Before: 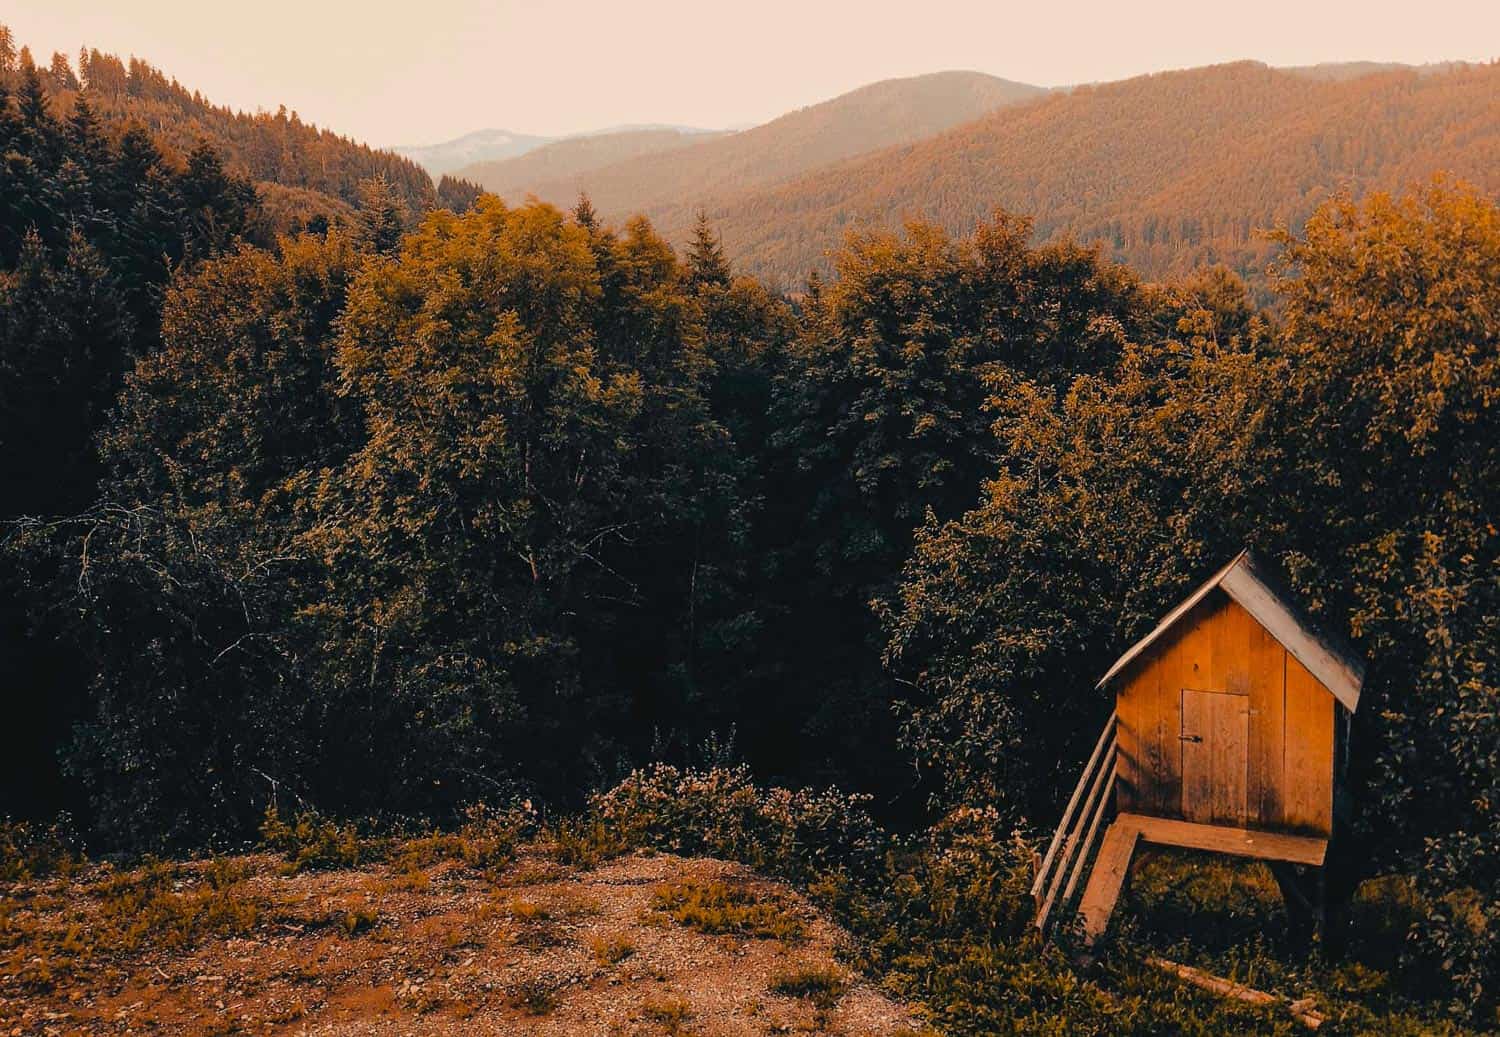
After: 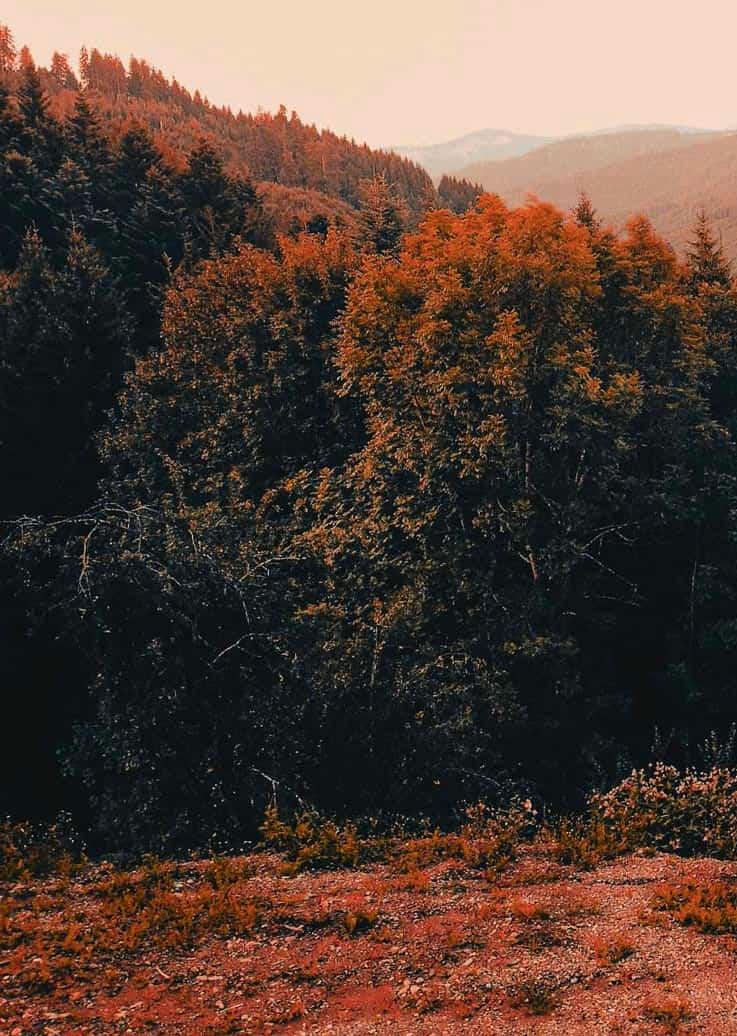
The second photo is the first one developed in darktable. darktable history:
color zones: curves: ch1 [(0.263, 0.53) (0.376, 0.287) (0.487, 0.512) (0.748, 0.547) (1, 0.513)]; ch2 [(0.262, 0.45) (0.751, 0.477)], mix 31.98%
crop and rotate: left 0%, top 0%, right 50.845%
